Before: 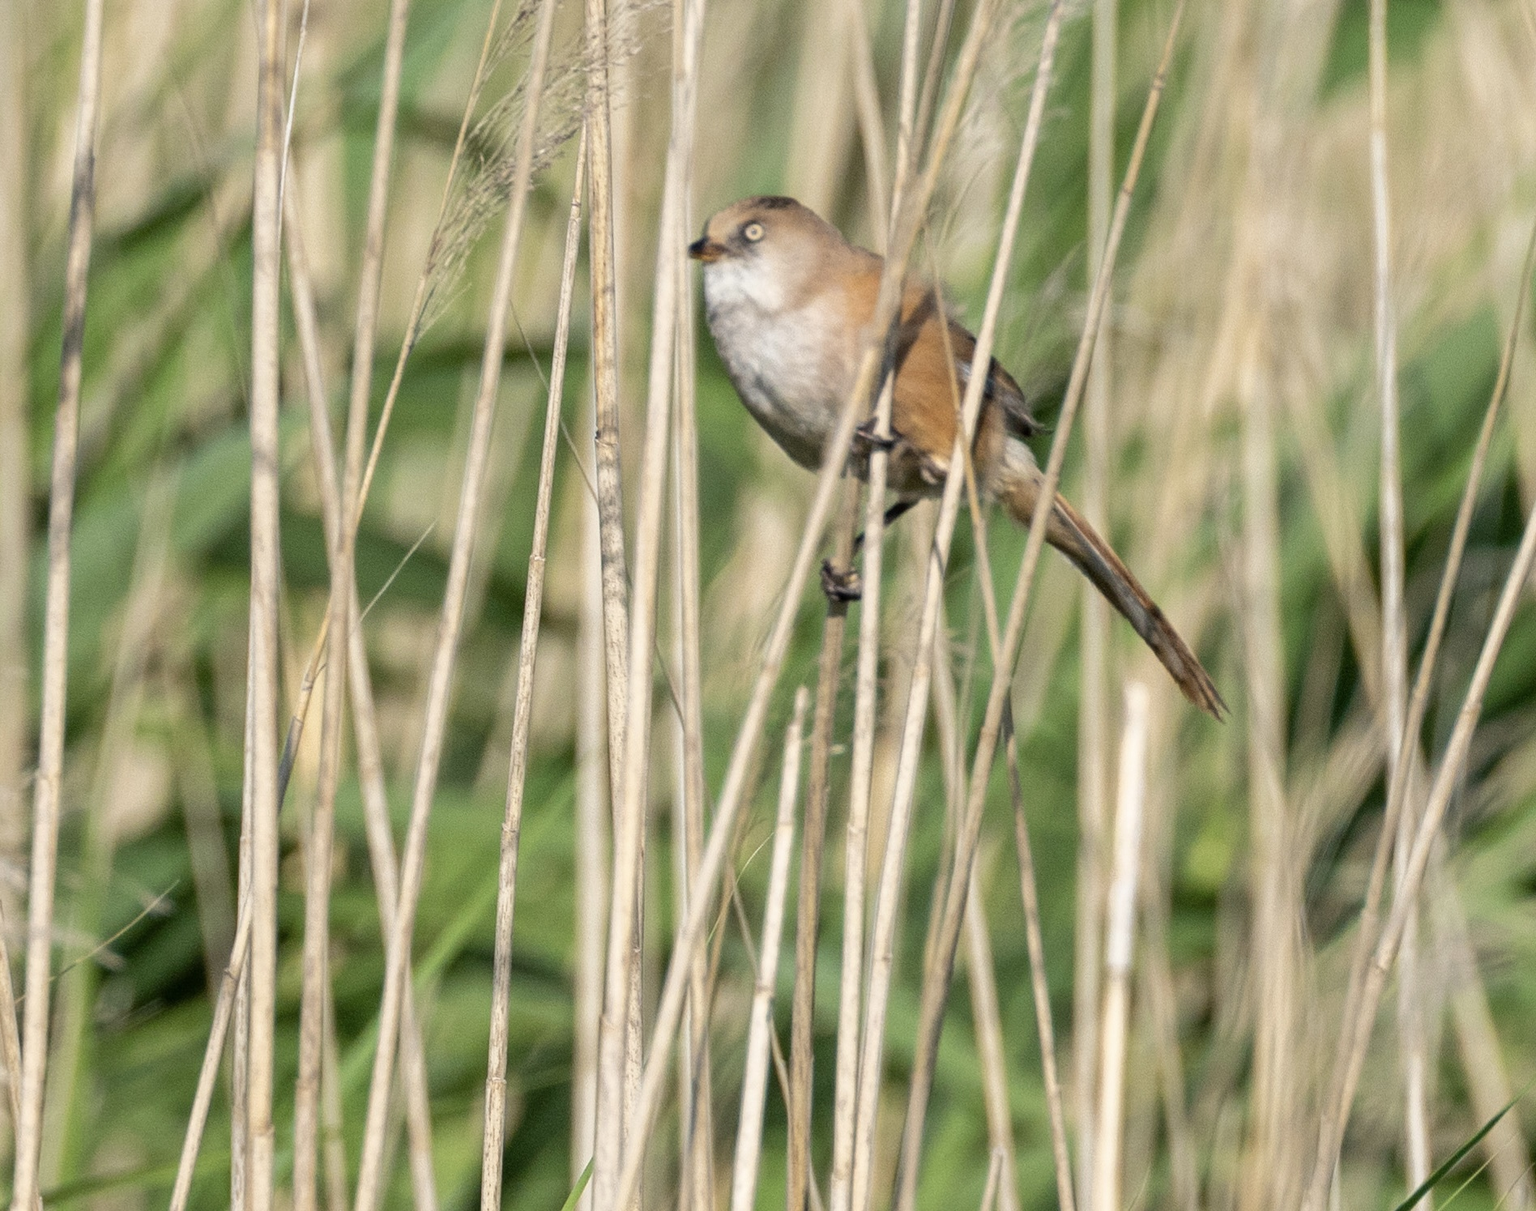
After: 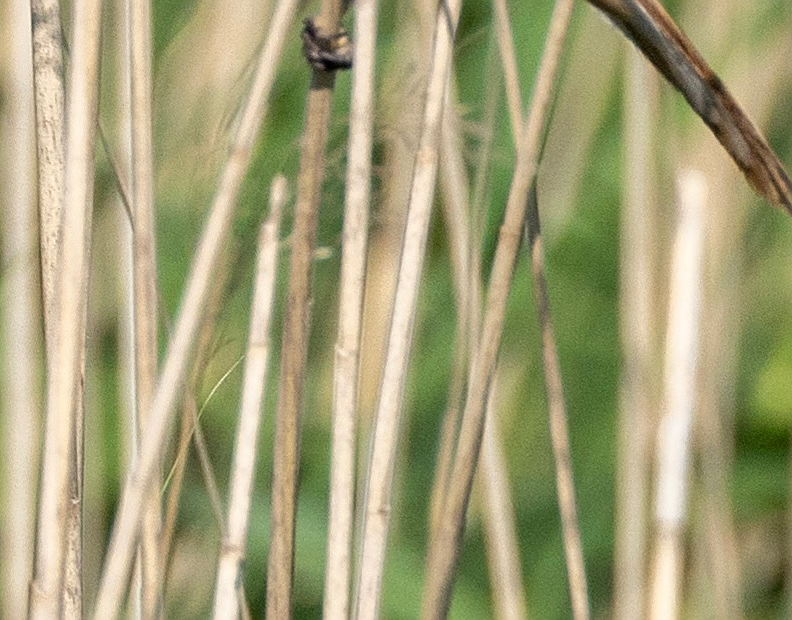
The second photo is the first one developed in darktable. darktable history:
crop: left 37.522%, top 44.985%, right 20.702%, bottom 13.519%
sharpen: on, module defaults
